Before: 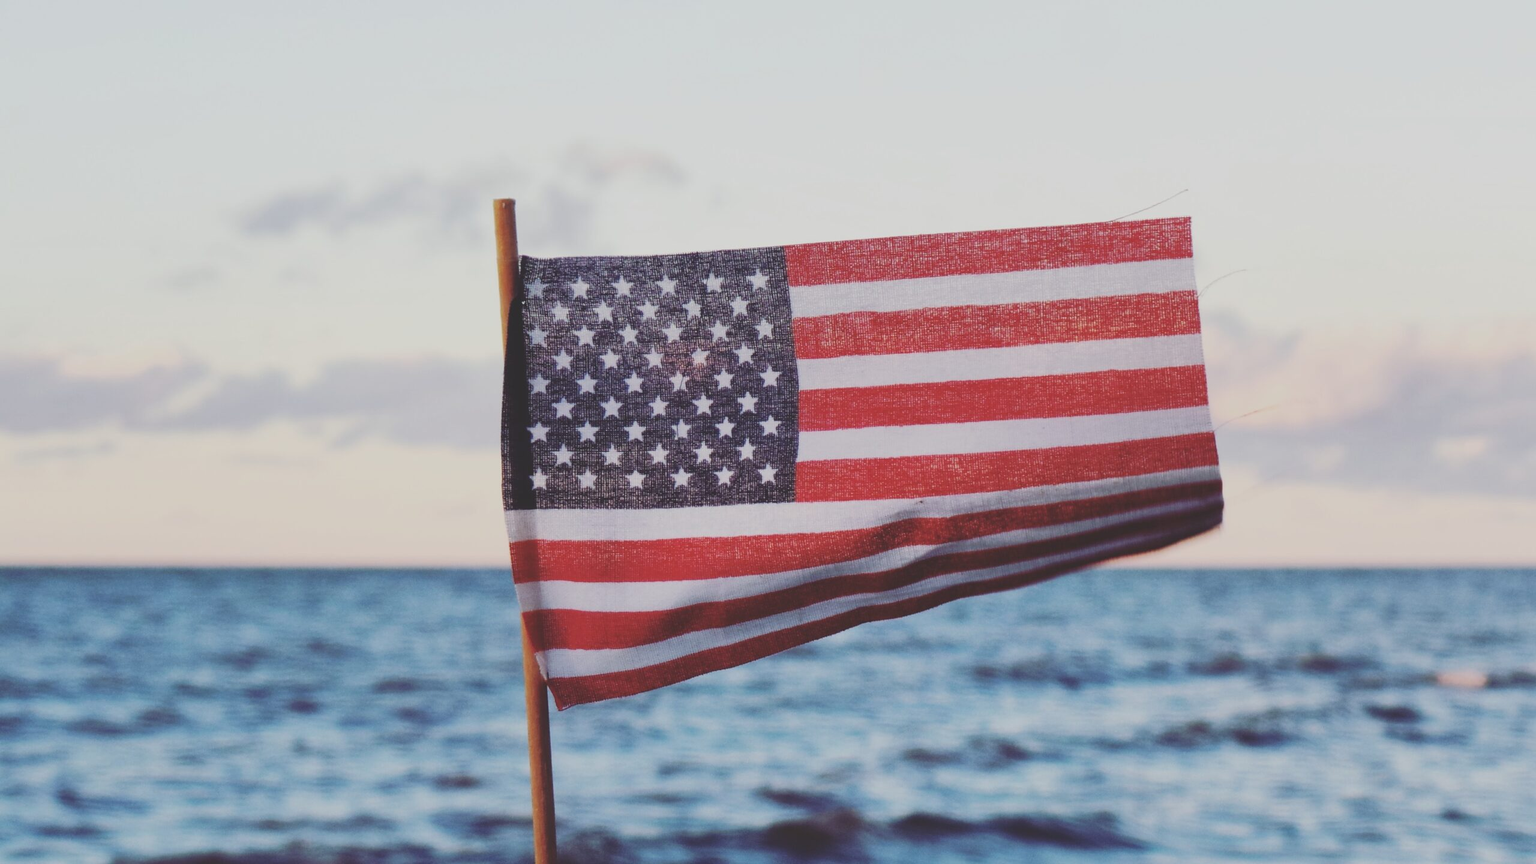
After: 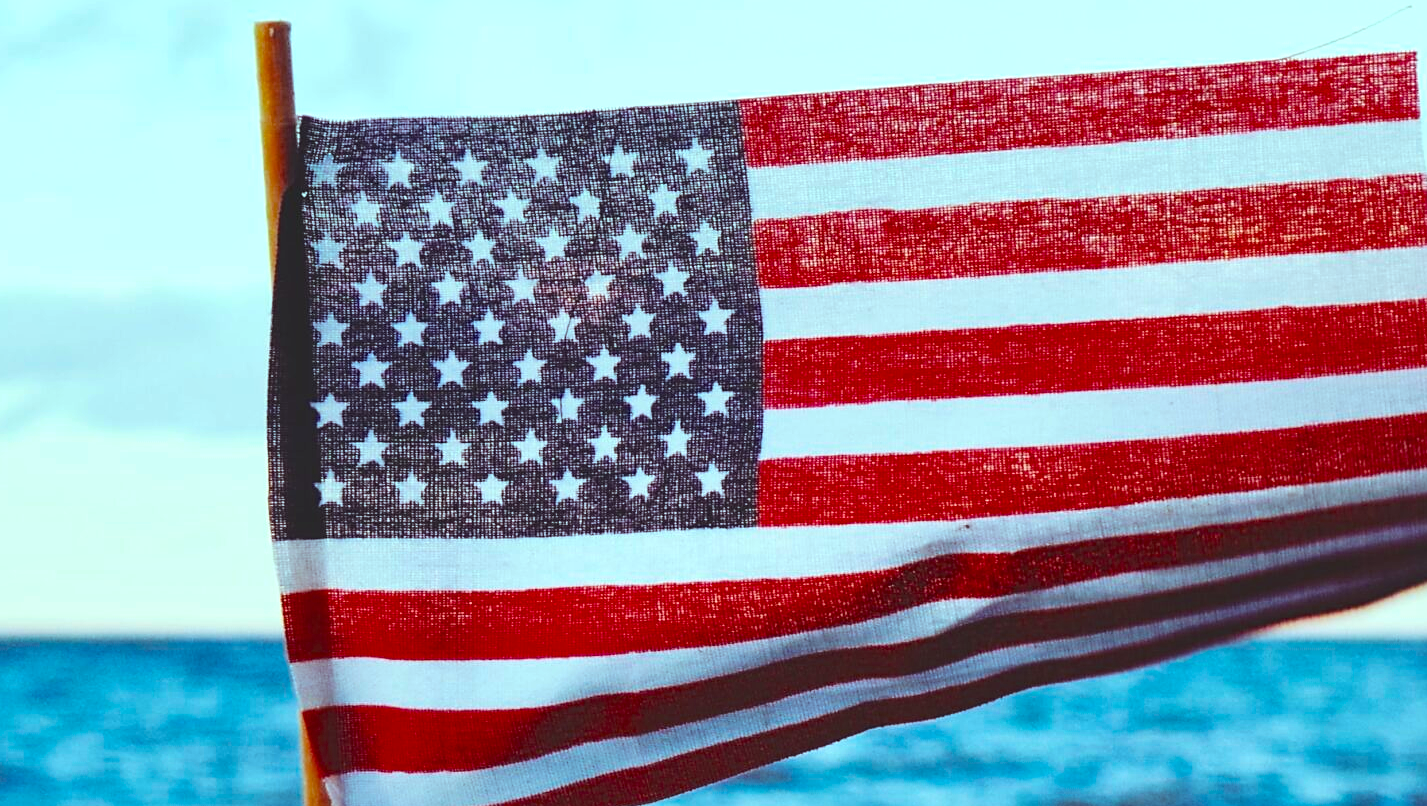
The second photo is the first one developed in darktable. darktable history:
color balance rgb: highlights gain › chroma 4.046%, highlights gain › hue 199.25°, perceptual saturation grading › global saturation 29.642%, perceptual brilliance grading › mid-tones 10.447%, perceptual brilliance grading › shadows 15.69%, global vibrance 16.654%, saturation formula JzAzBz (2021)
local contrast: mode bilateral grid, contrast 21, coarseness 50, detail 119%, midtone range 0.2
crop and rotate: left 22.216%, top 21.53%, right 22.032%, bottom 22.486%
tone equalizer: -8 EV -0.772 EV, -7 EV -0.726 EV, -6 EV -0.569 EV, -5 EV -0.413 EV, -3 EV 0.399 EV, -2 EV 0.6 EV, -1 EV 0.675 EV, +0 EV 0.762 EV, edges refinement/feathering 500, mask exposure compensation -1.57 EV, preserve details no
sharpen: amount 0.207
